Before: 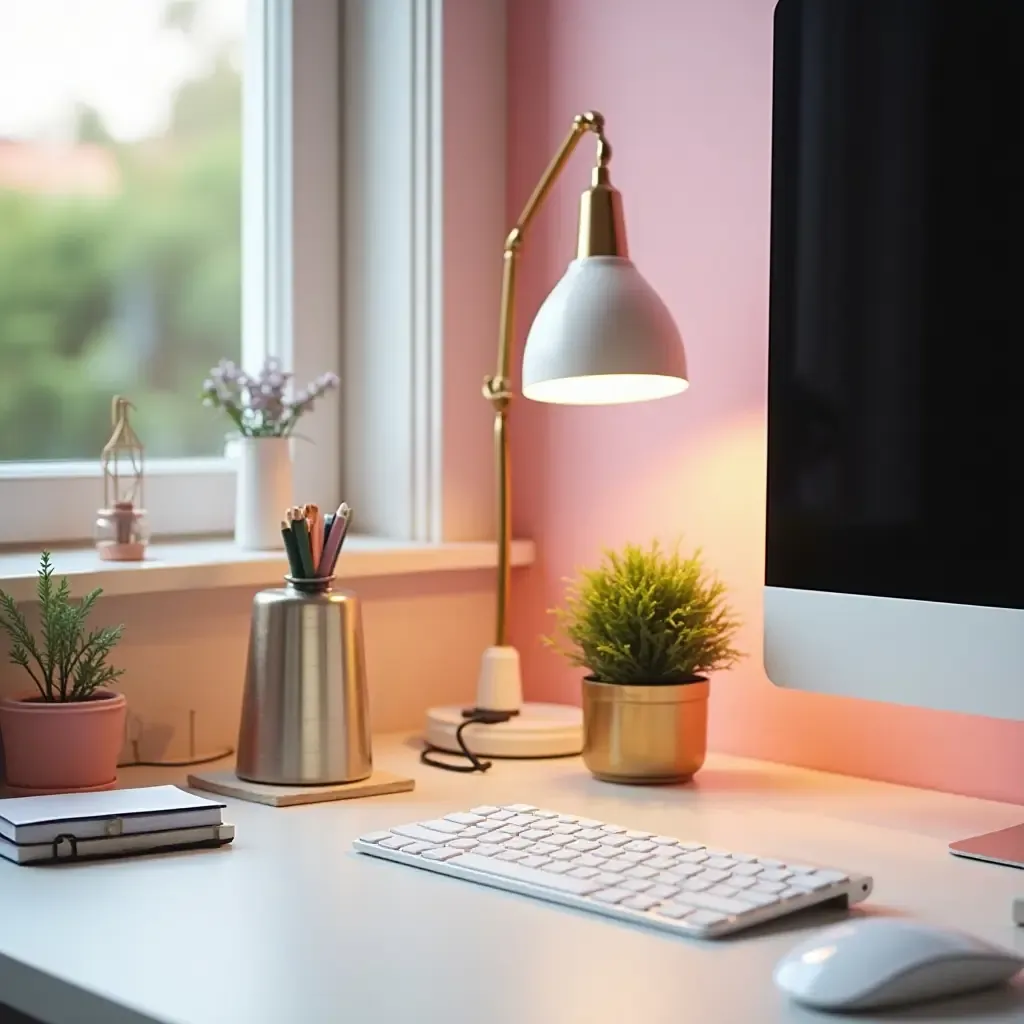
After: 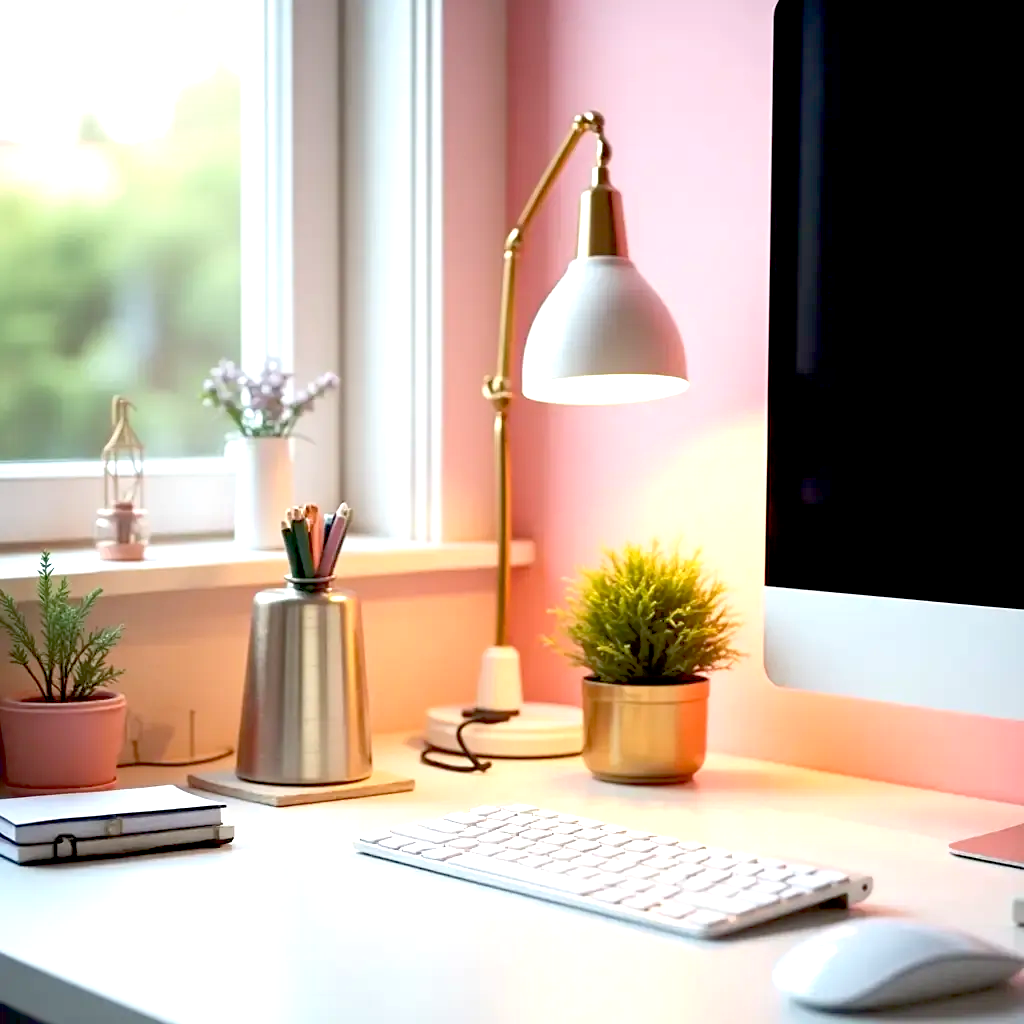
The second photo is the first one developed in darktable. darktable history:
exposure: black level correction 0.012, exposure 0.7 EV, compensate exposure bias true, compensate highlight preservation false
rgb curve: curves: ch0 [(0, 0) (0.093, 0.159) (0.241, 0.265) (0.414, 0.42) (1, 1)], compensate middle gray true, preserve colors basic power
